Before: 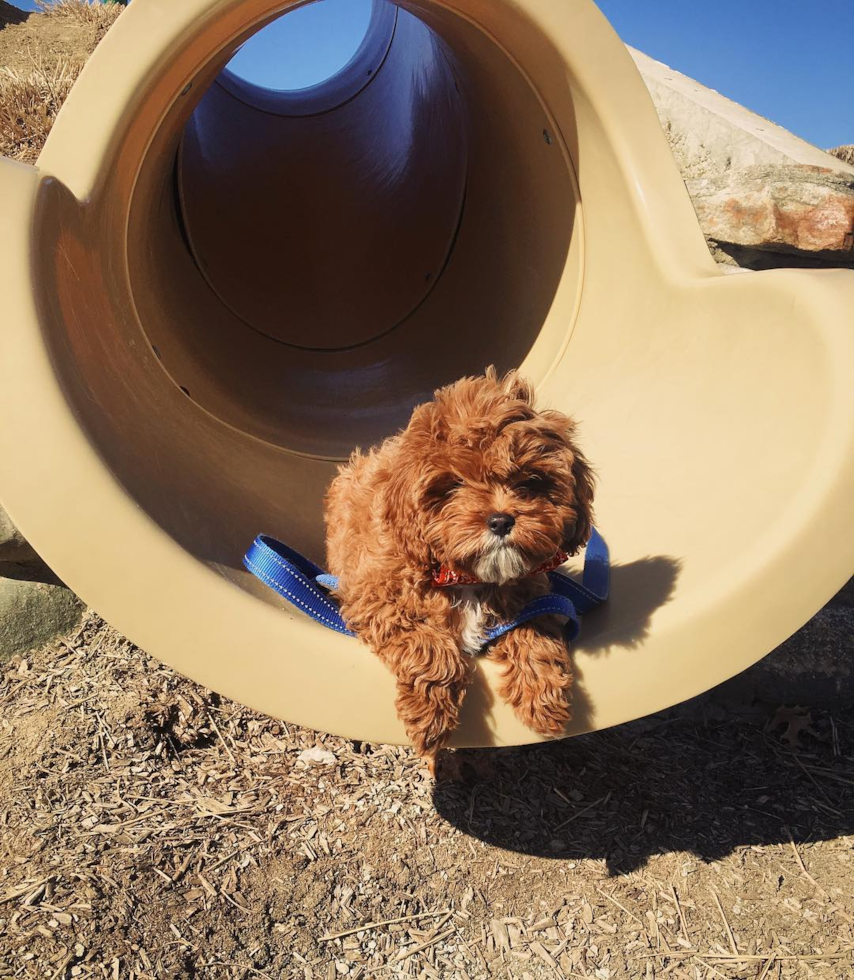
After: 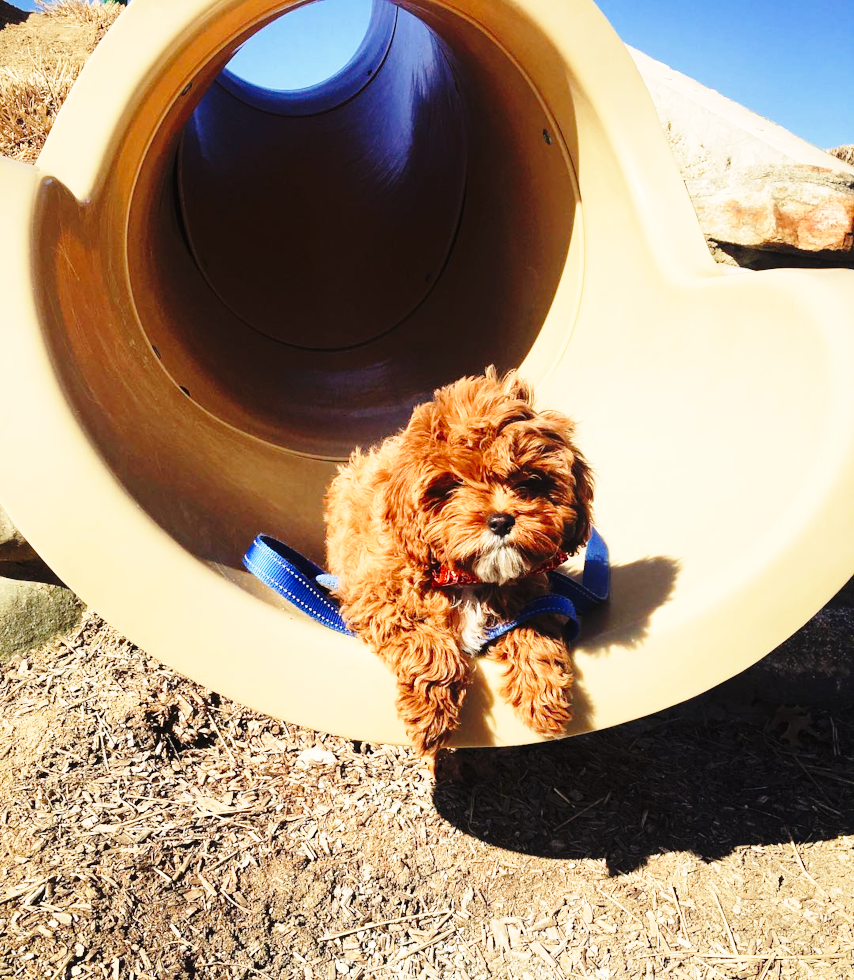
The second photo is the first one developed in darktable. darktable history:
base curve: curves: ch0 [(0, 0) (0.04, 0.03) (0.133, 0.232) (0.448, 0.748) (0.843, 0.968) (1, 1)], preserve colors none
exposure: exposure 0.219 EV, compensate highlight preservation false
color correction: highlights b* -0.018
